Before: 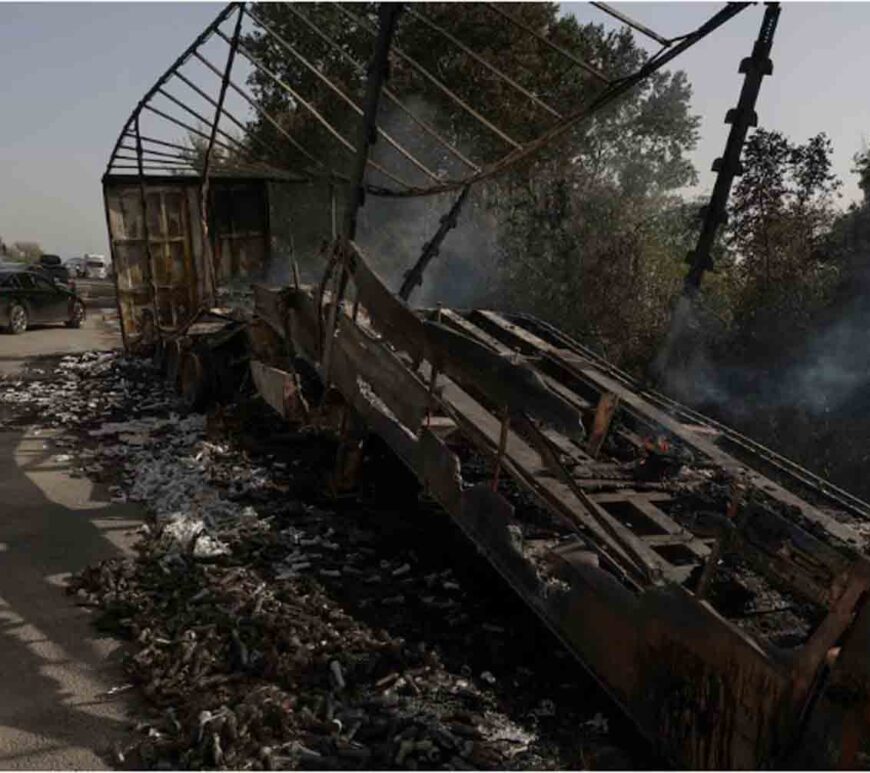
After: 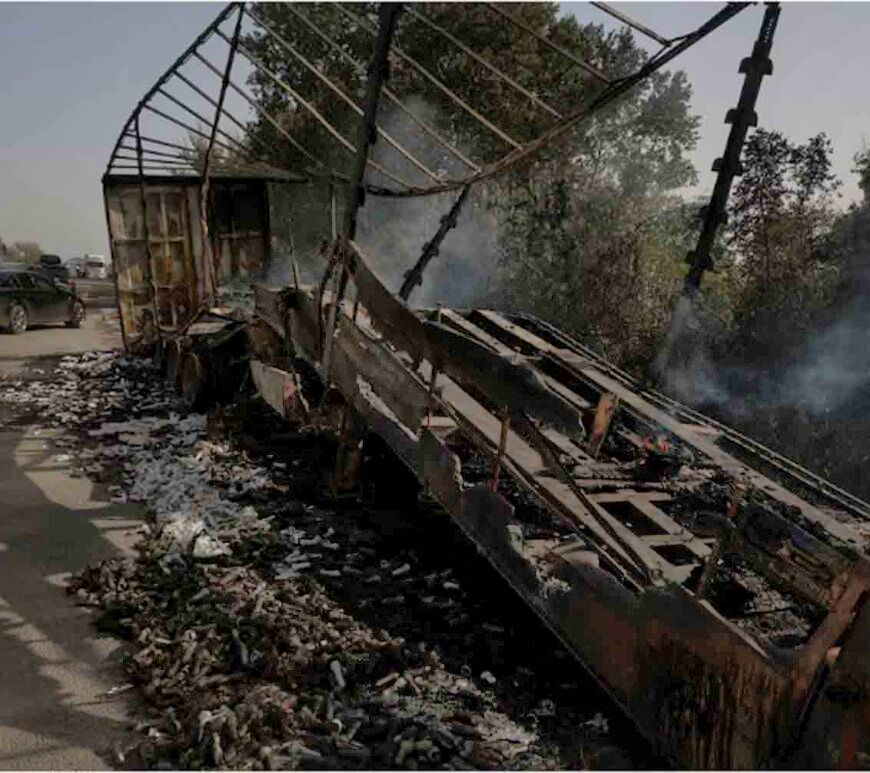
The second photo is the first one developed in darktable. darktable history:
shadows and highlights: on, module defaults
local contrast: mode bilateral grid, contrast 25, coarseness 50, detail 123%, midtone range 0.2
